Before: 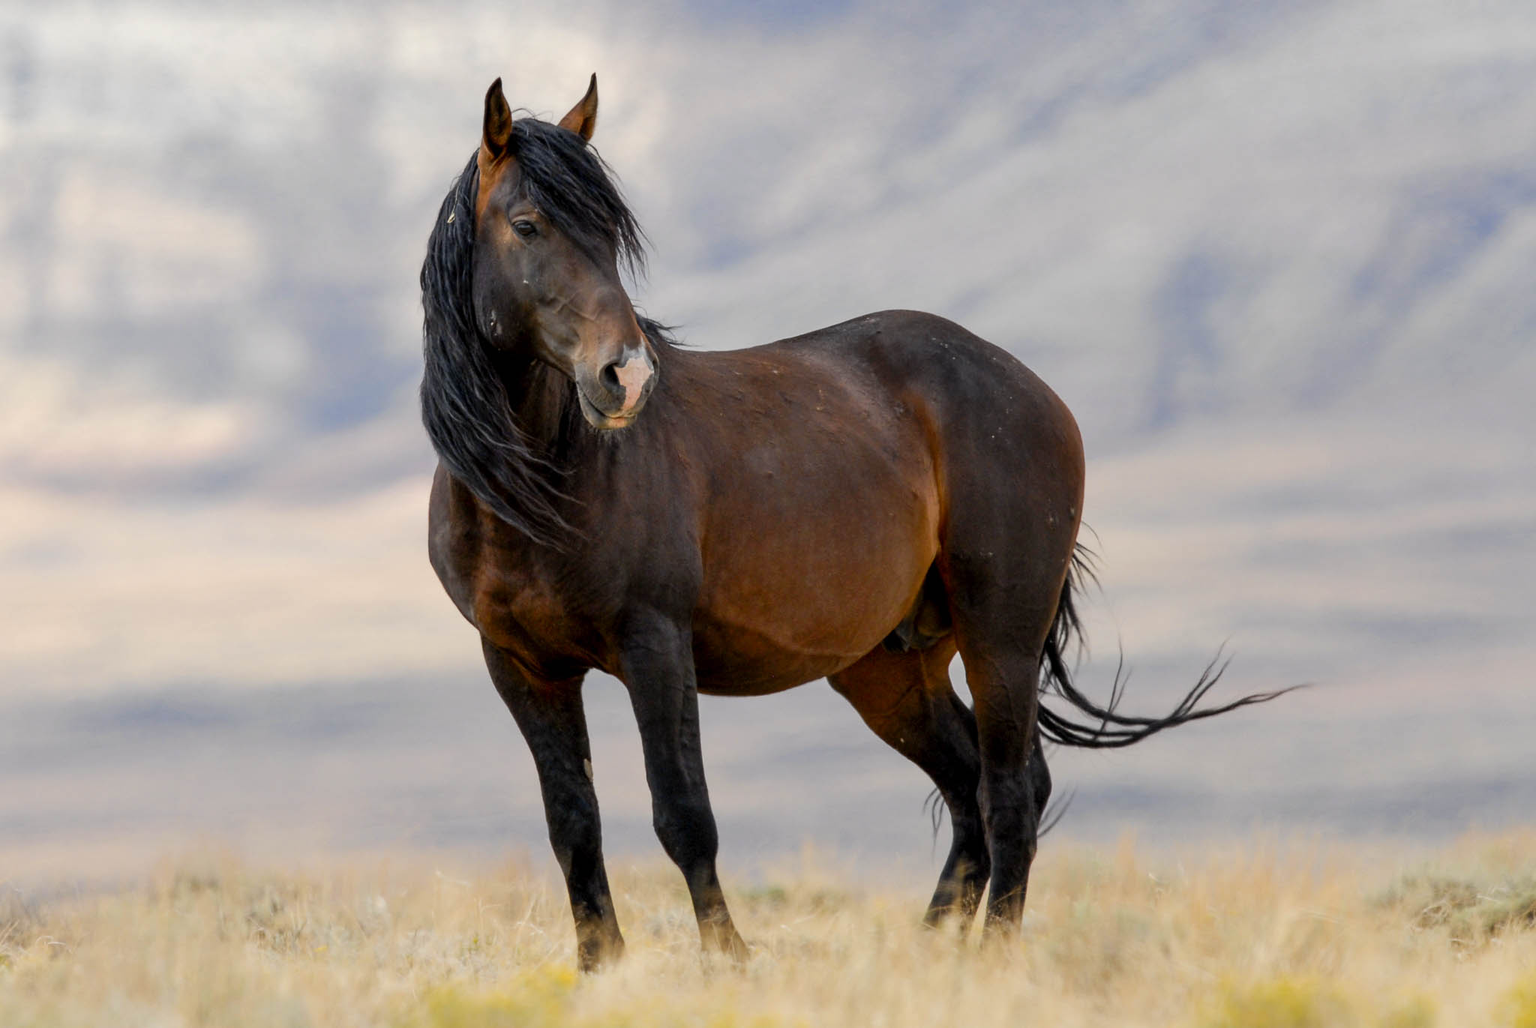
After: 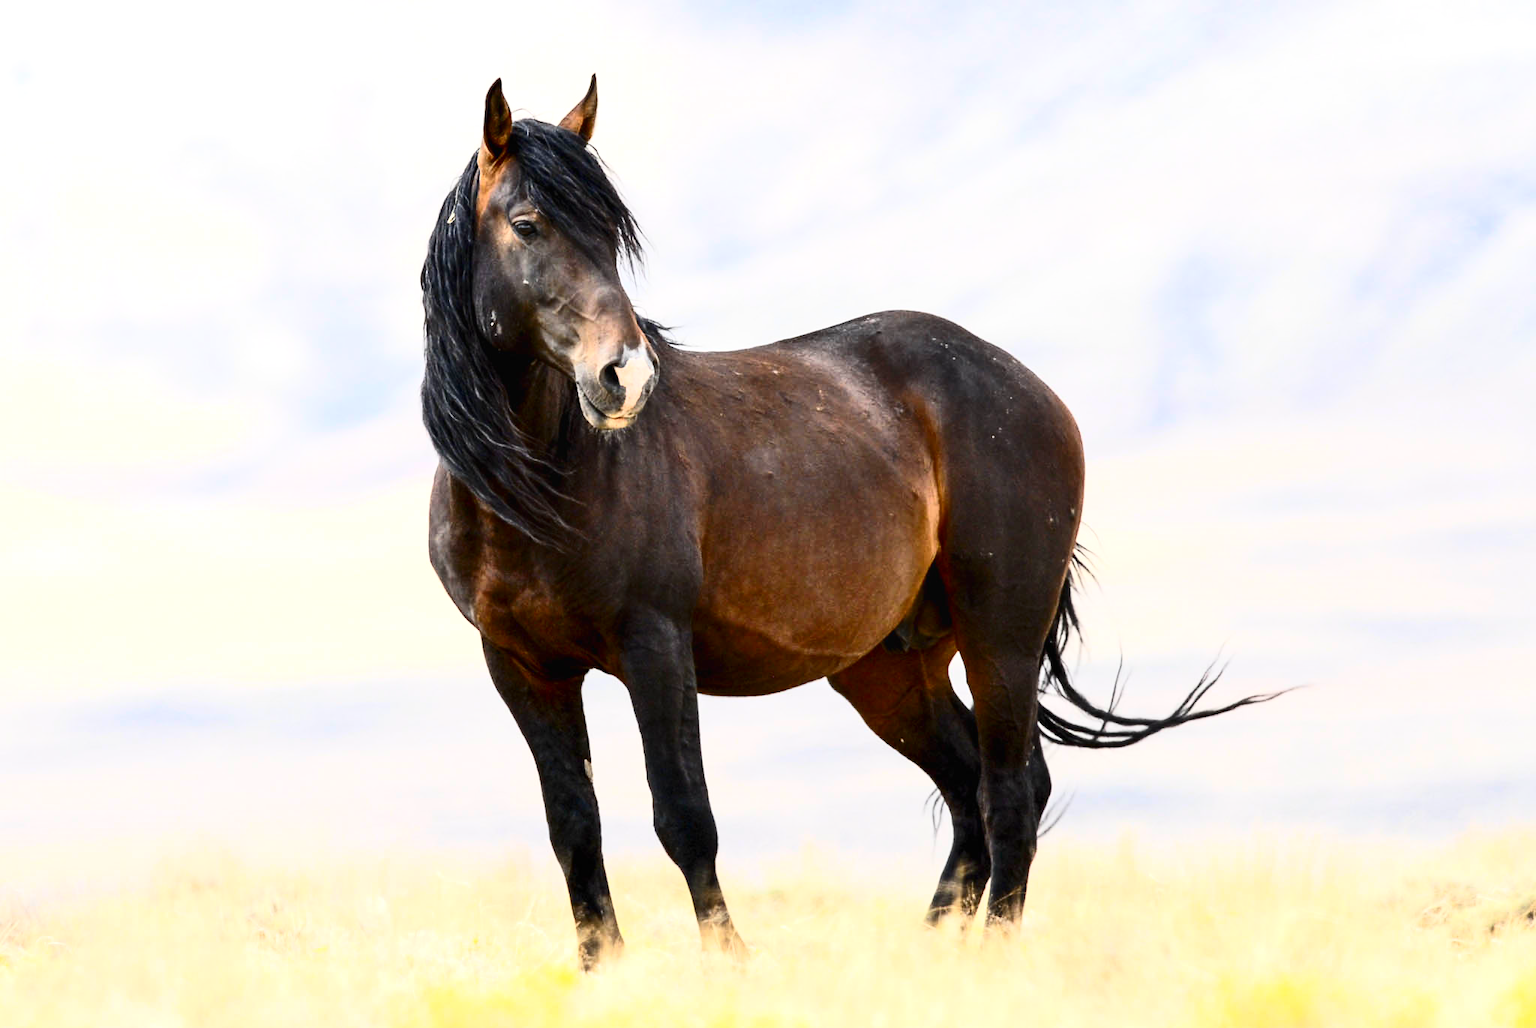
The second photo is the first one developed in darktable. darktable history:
local contrast: mode bilateral grid, contrast 100, coarseness 100, detail 91%, midtone range 0.2
contrast brightness saturation: contrast 0.39, brightness 0.1
exposure: black level correction 0, exposure 0.9 EV, compensate highlight preservation false
